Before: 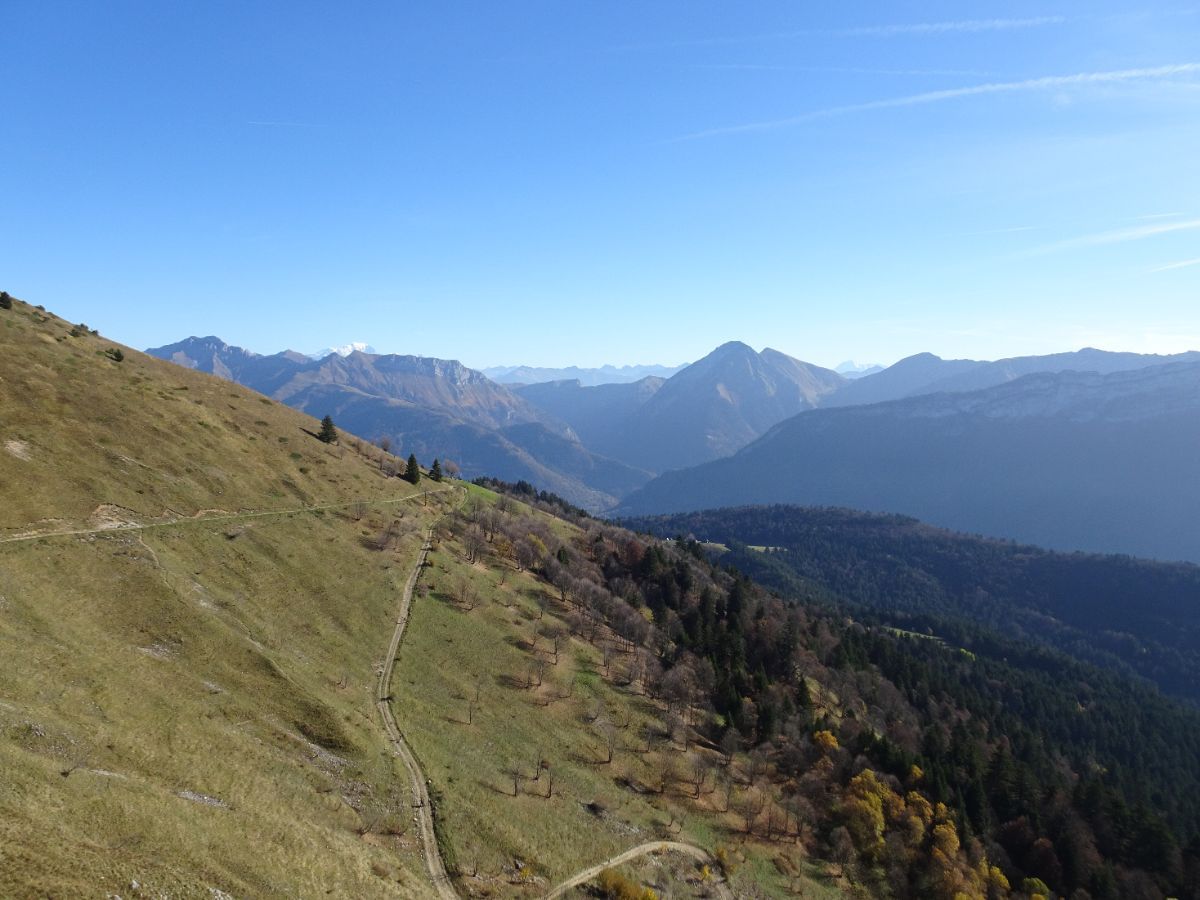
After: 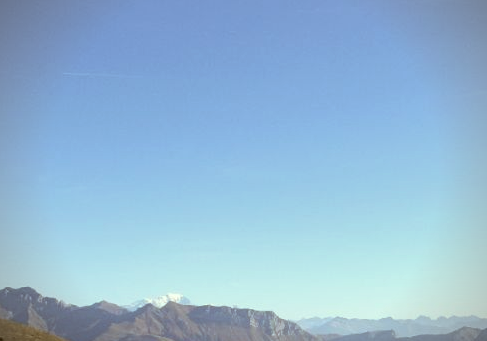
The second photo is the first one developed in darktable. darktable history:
white balance: emerald 1
local contrast: mode bilateral grid, contrast 20, coarseness 50, detail 120%, midtone range 0.2
crop: left 15.452%, top 5.459%, right 43.956%, bottom 56.62%
vignetting: on, module defaults
color correction: highlights a* -5.3, highlights b* 9.8, shadows a* 9.8, shadows b* 24.26
